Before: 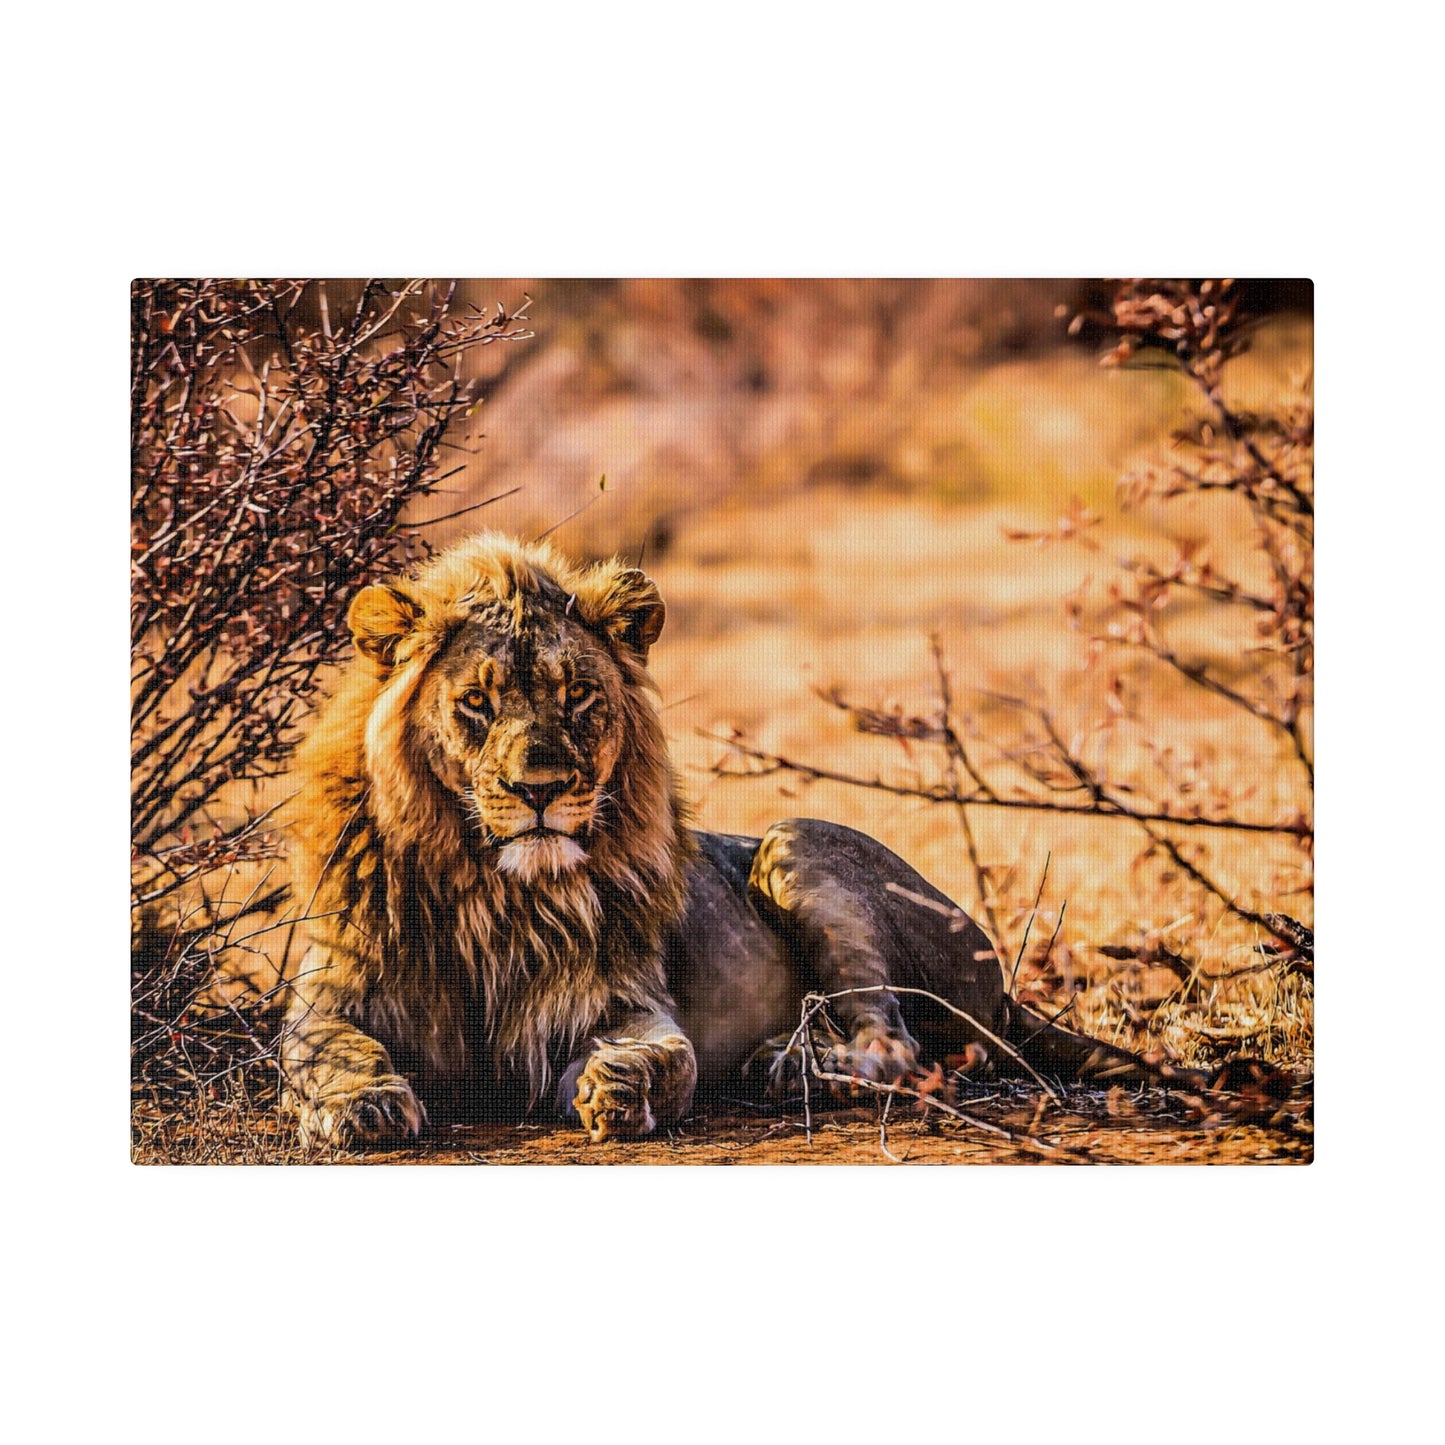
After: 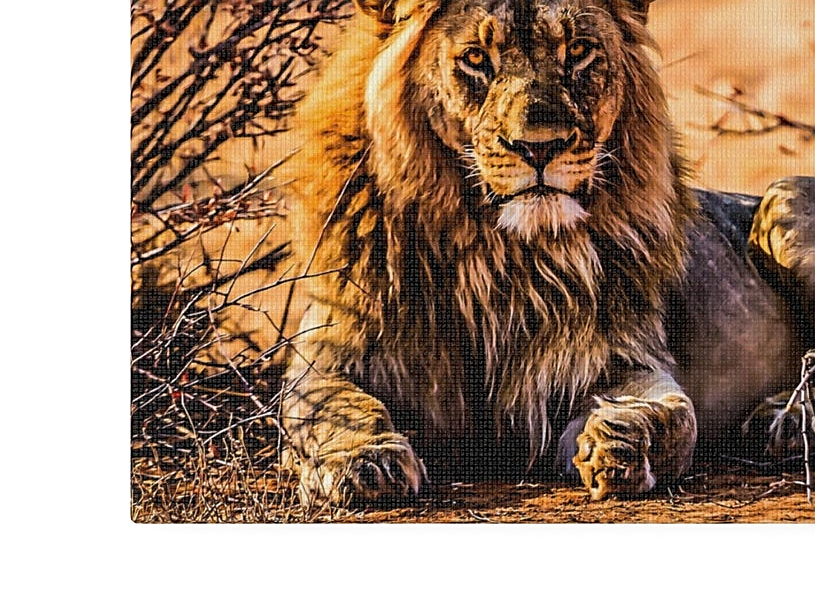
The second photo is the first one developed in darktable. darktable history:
crop: top 44.483%, right 43.593%, bottom 12.892%
sharpen: on, module defaults
shadows and highlights: shadows 37.27, highlights -28.18, soften with gaussian
